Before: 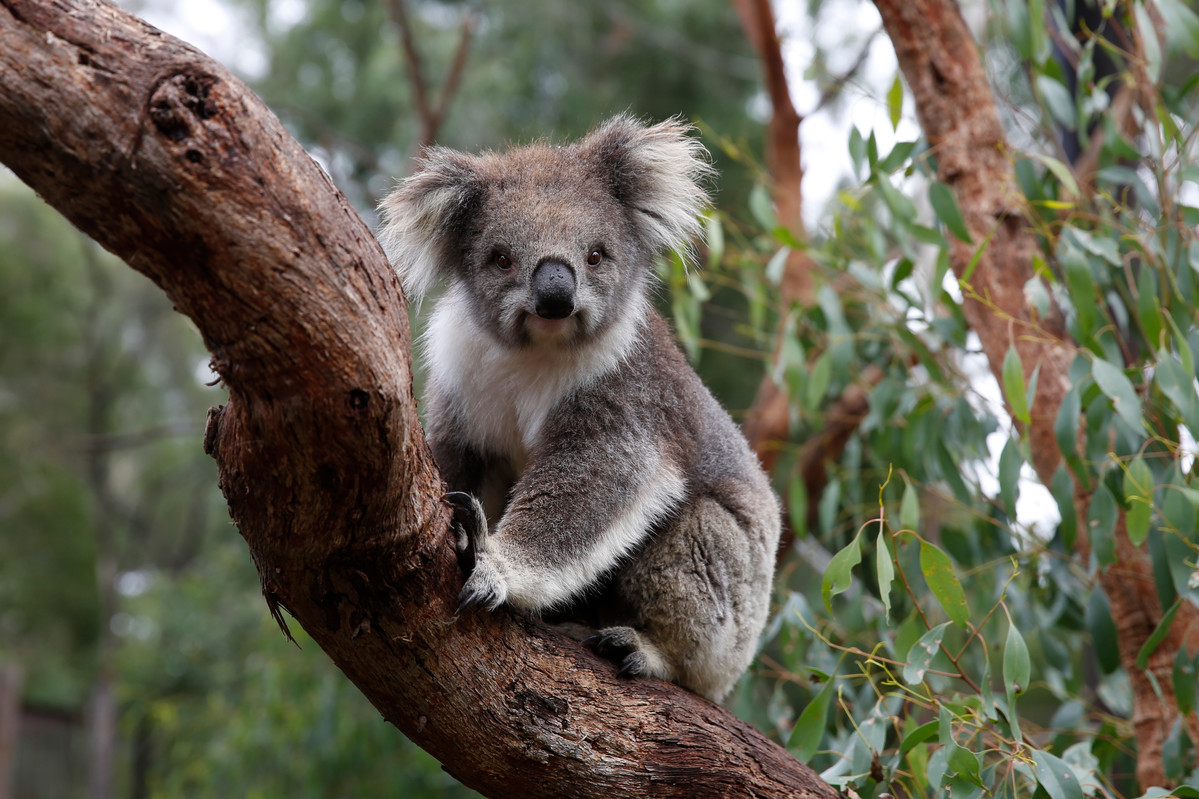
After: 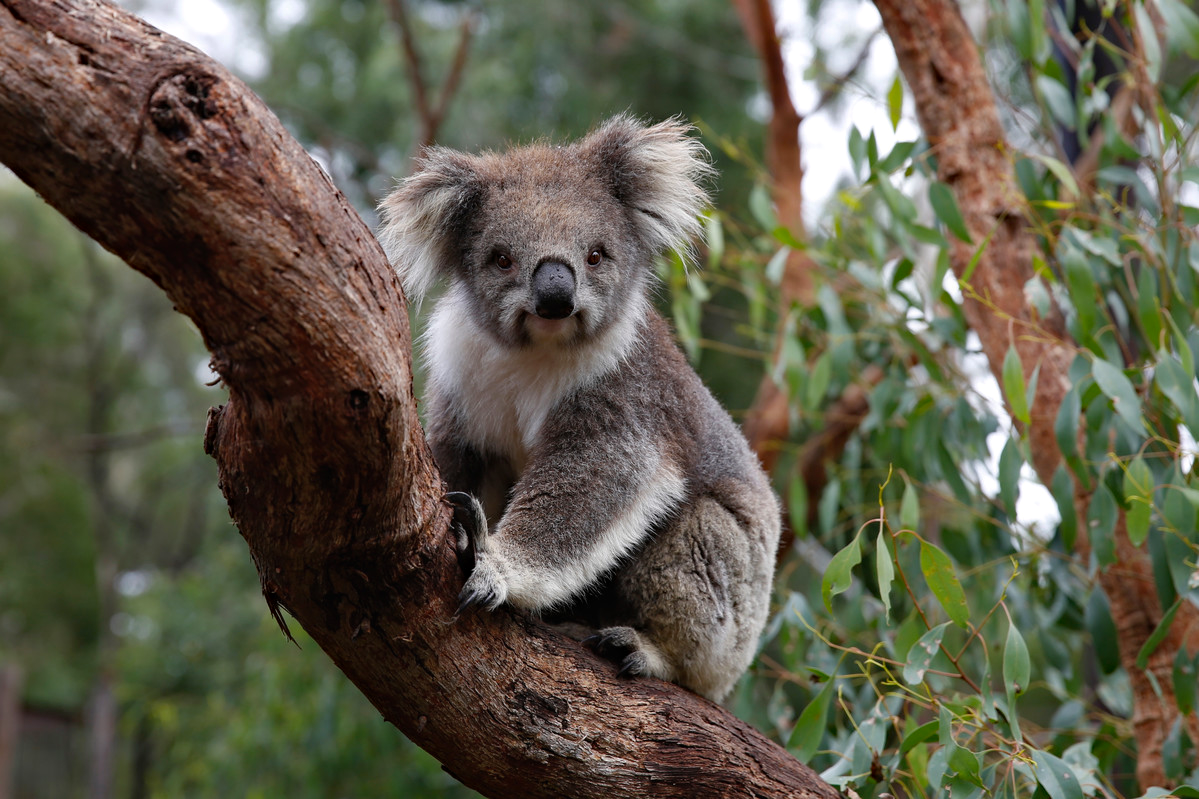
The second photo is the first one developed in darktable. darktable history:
haze removal: compatibility mode true, adaptive false
local contrast: mode bilateral grid, contrast 100, coarseness 100, detail 92%, midtone range 0.2
